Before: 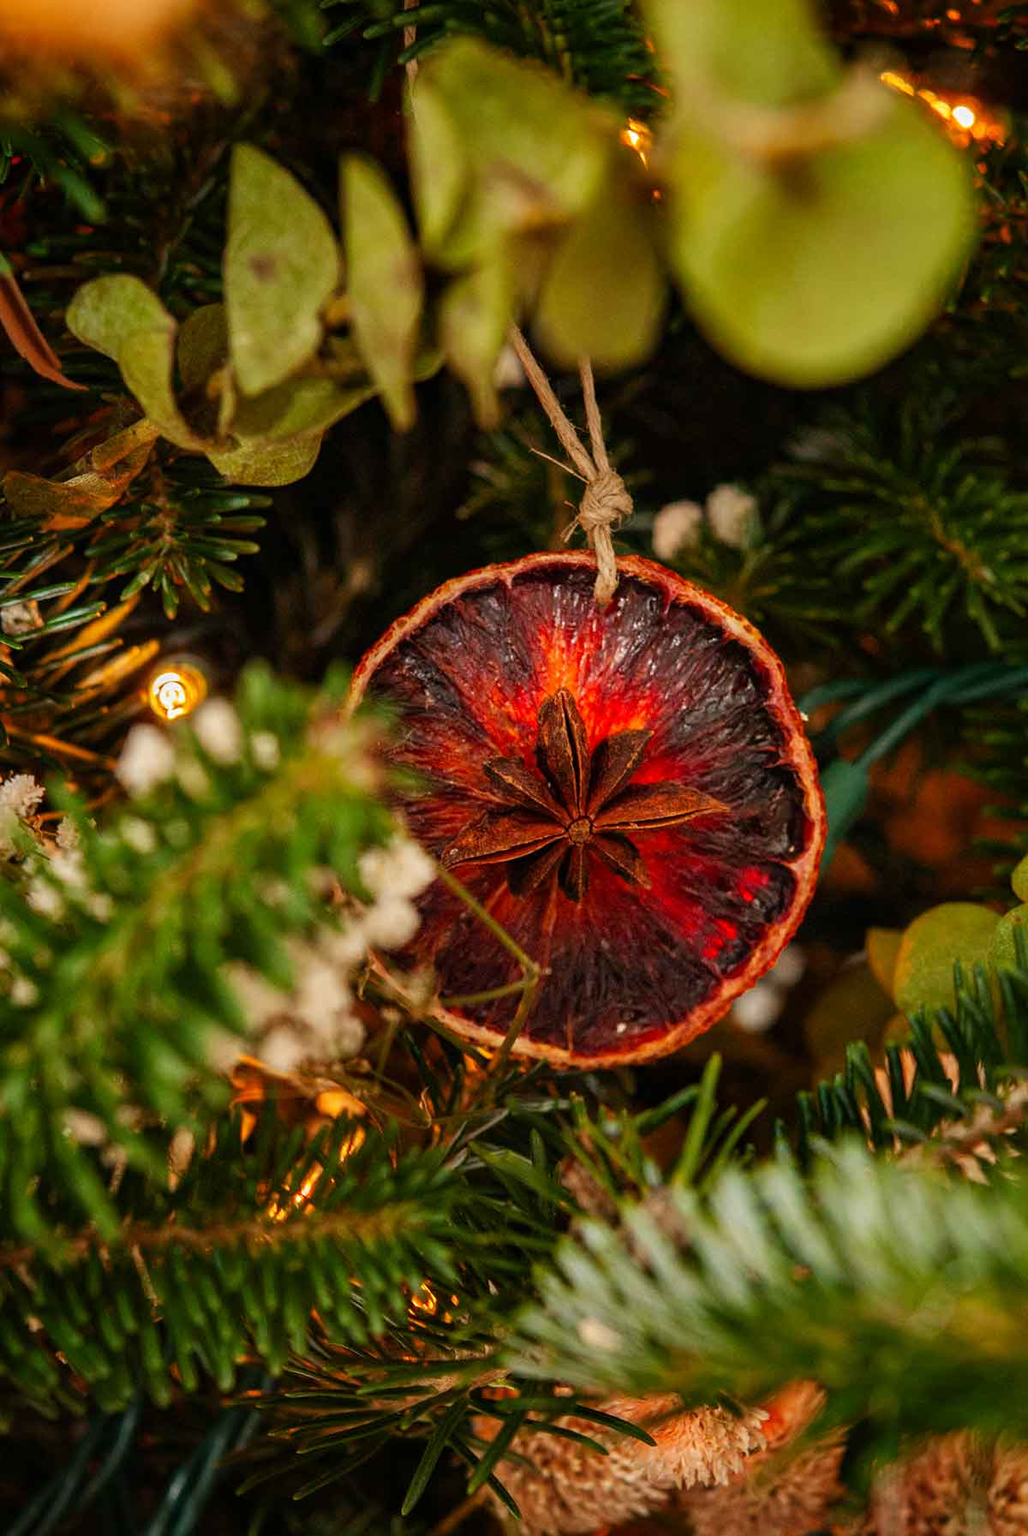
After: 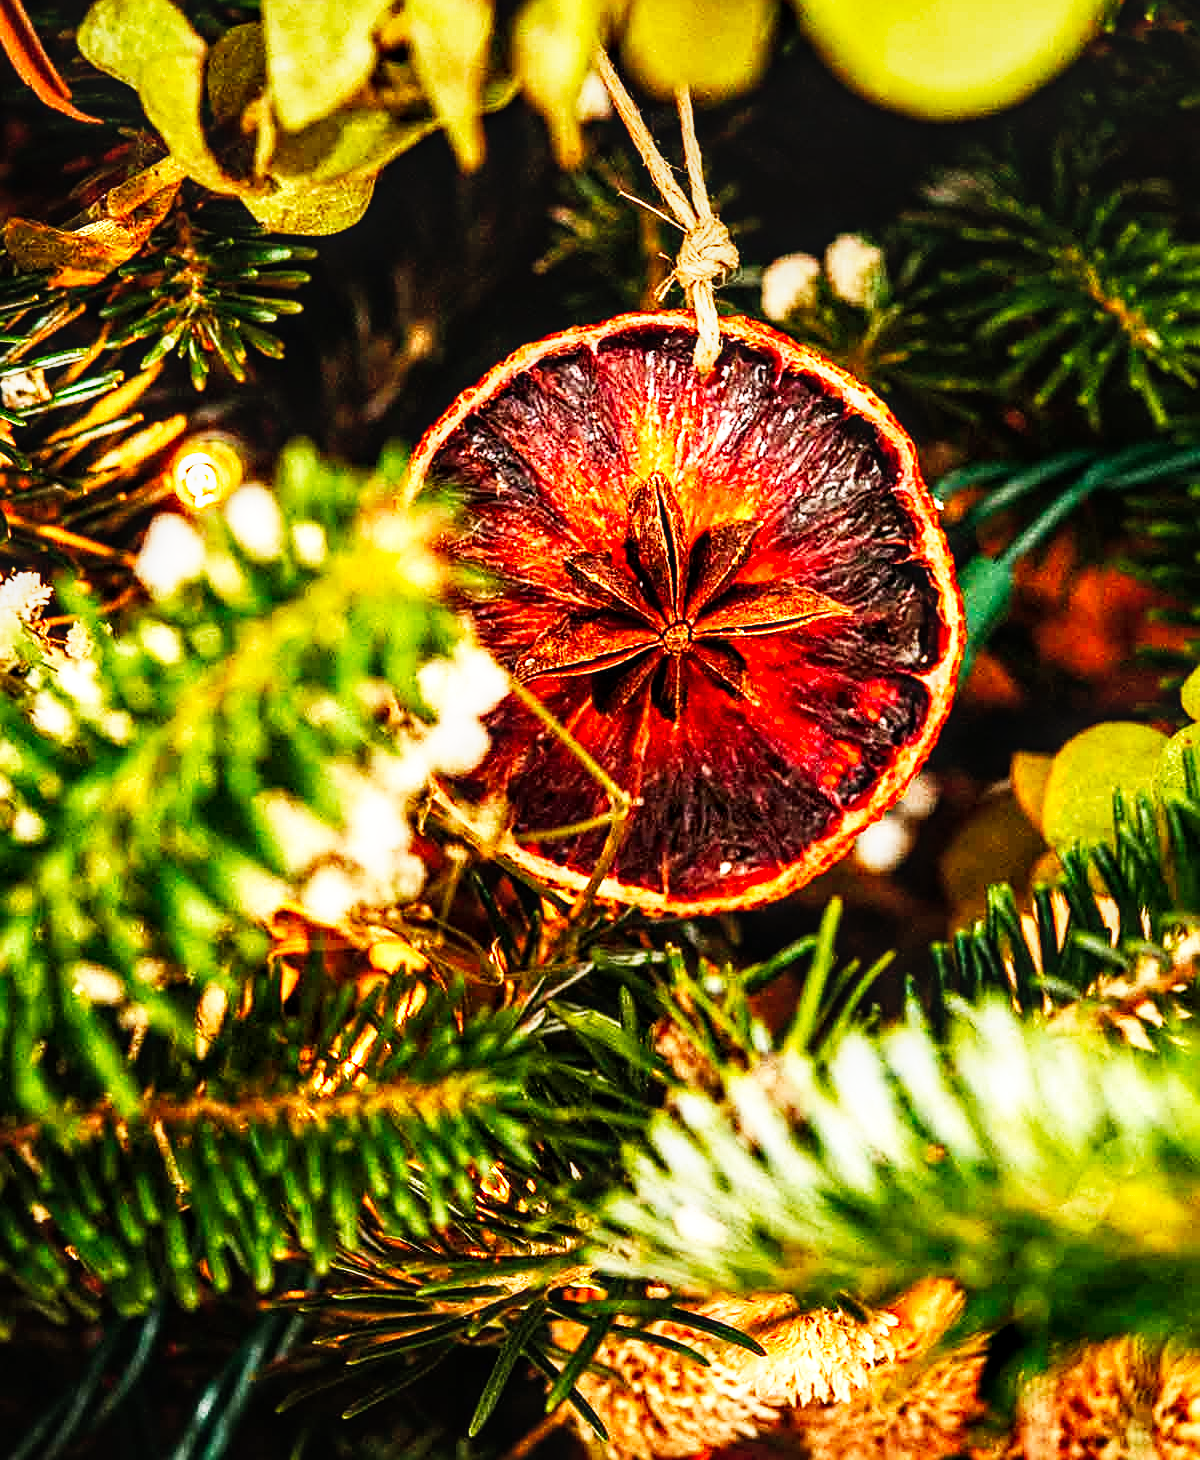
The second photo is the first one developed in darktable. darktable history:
base curve: curves: ch0 [(0, 0) (0.007, 0.004) (0.027, 0.03) (0.046, 0.07) (0.207, 0.54) (0.442, 0.872) (0.673, 0.972) (1, 1)], preserve colors none
crop and rotate: top 18.517%
local contrast: detail 130%
exposure: exposure 0.6 EV, compensate highlight preservation false
tone equalizer: -8 EV -0.42 EV, -7 EV -0.39 EV, -6 EV -0.333 EV, -5 EV -0.257 EV, -3 EV 0.235 EV, -2 EV 0.34 EV, -1 EV 0.398 EV, +0 EV 0.429 EV, edges refinement/feathering 500, mask exposure compensation -1.57 EV, preserve details no
sharpen: on, module defaults
haze removal: compatibility mode true, adaptive false
